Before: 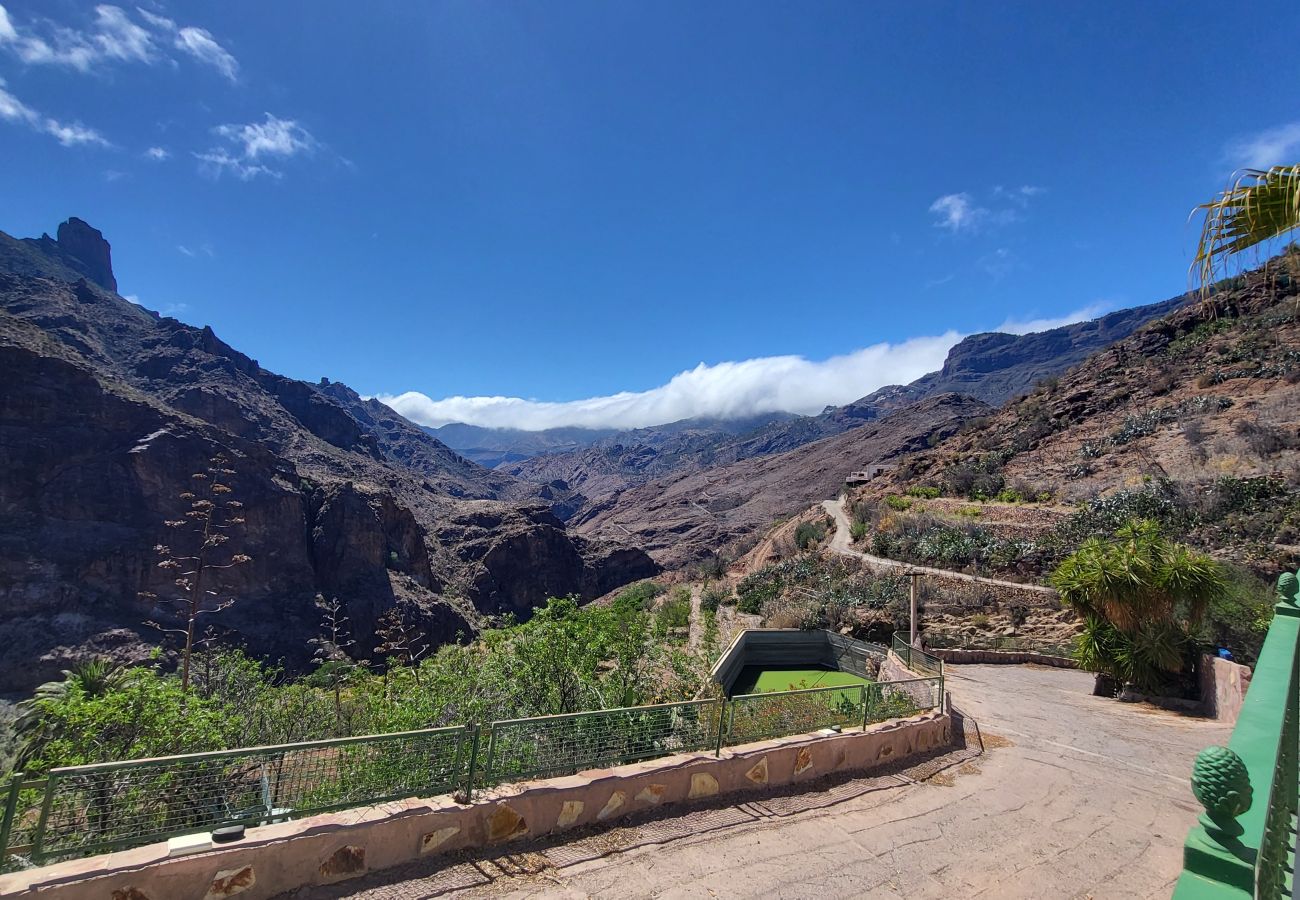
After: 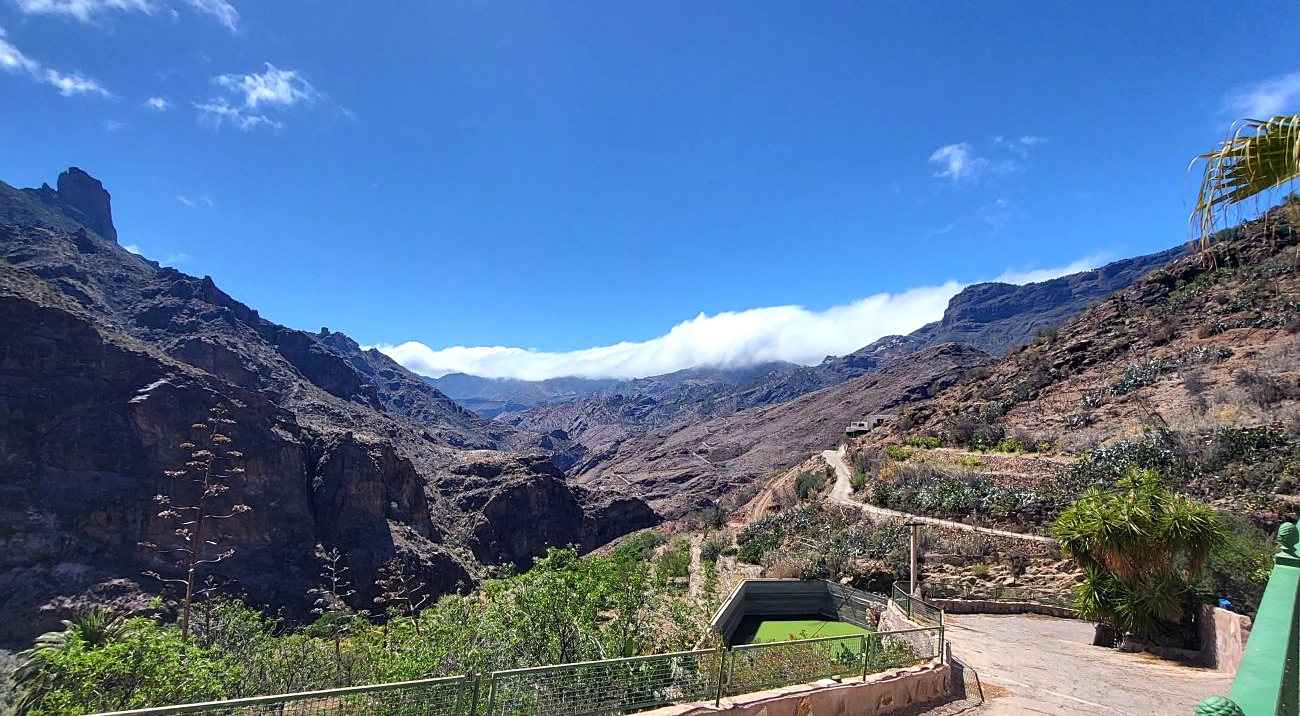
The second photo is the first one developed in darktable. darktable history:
sharpen: amount 0.208
exposure: compensate exposure bias true, compensate highlight preservation false
tone equalizer: -8 EV -0.434 EV, -7 EV -0.423 EV, -6 EV -0.318 EV, -5 EV -0.24 EV, -3 EV 0.207 EV, -2 EV 0.347 EV, -1 EV 0.413 EV, +0 EV 0.442 EV, smoothing diameter 24.94%, edges refinement/feathering 13.67, preserve details guided filter
crop and rotate: top 5.651%, bottom 14.773%
